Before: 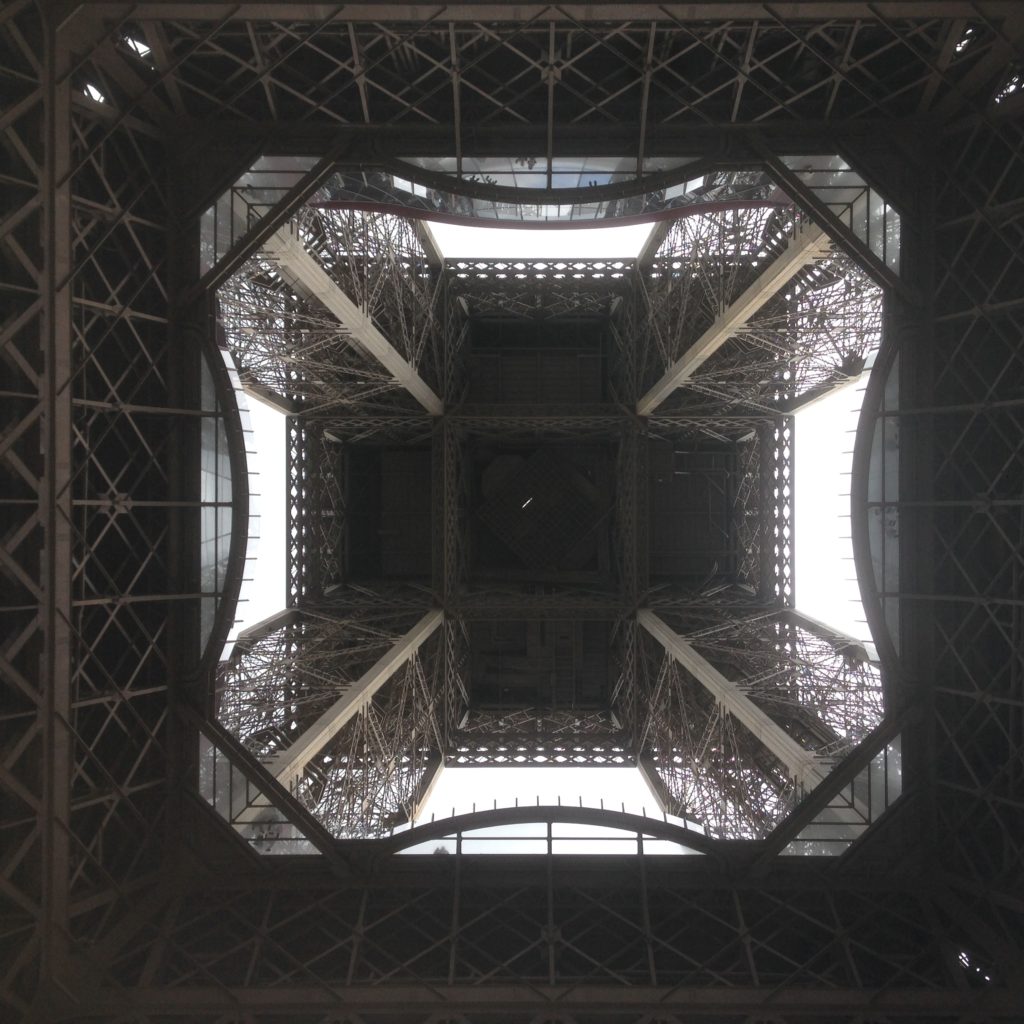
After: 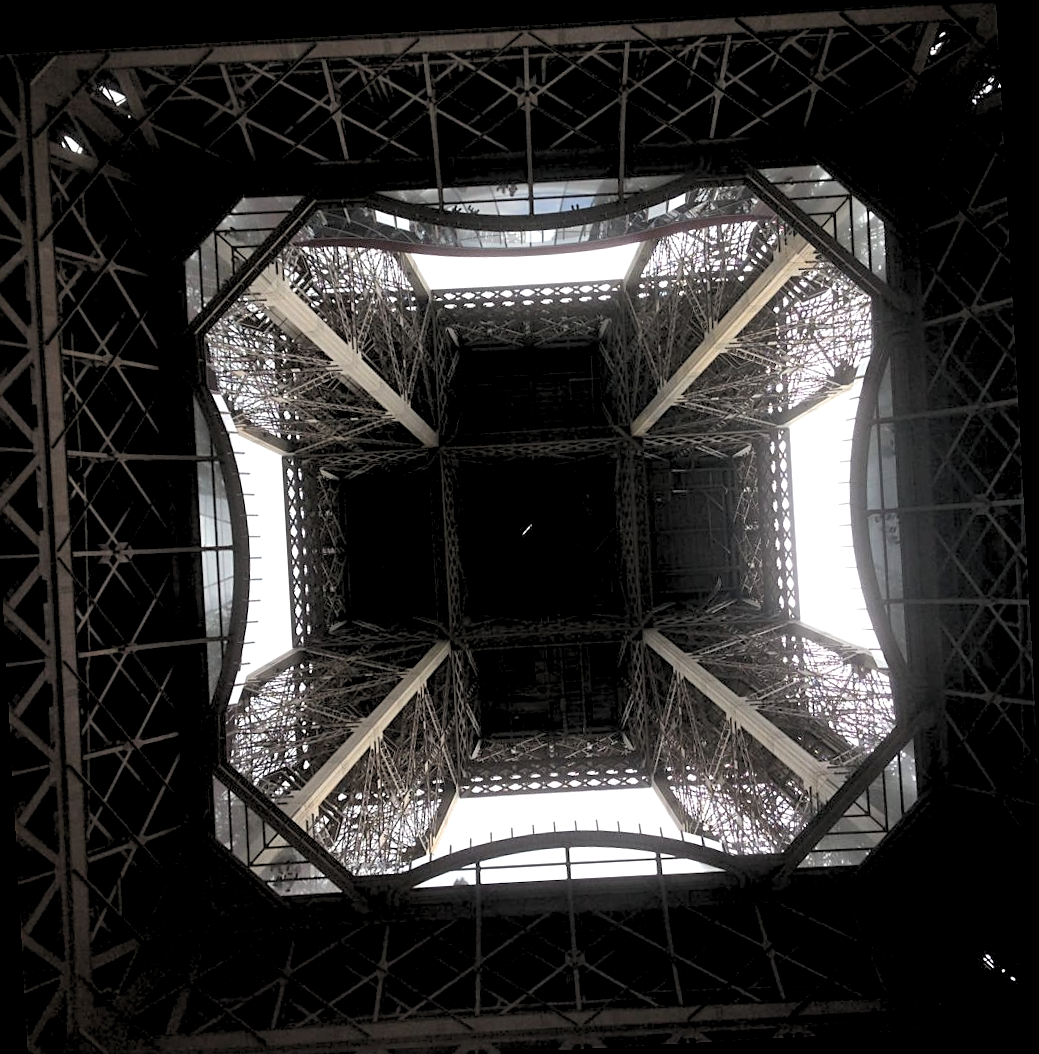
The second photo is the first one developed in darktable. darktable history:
rotate and perspective: rotation -3.18°, automatic cropping off
tone equalizer: -8 EV -0.75 EV, -7 EV -0.7 EV, -6 EV -0.6 EV, -5 EV -0.4 EV, -3 EV 0.4 EV, -2 EV 0.6 EV, -1 EV 0.7 EV, +0 EV 0.75 EV, edges refinement/feathering 500, mask exposure compensation -1.57 EV, preserve details no
sharpen: on, module defaults
crop and rotate: left 2.536%, right 1.107%, bottom 2.246%
rgb levels: preserve colors sum RGB, levels [[0.038, 0.433, 0.934], [0, 0.5, 1], [0, 0.5, 1]]
